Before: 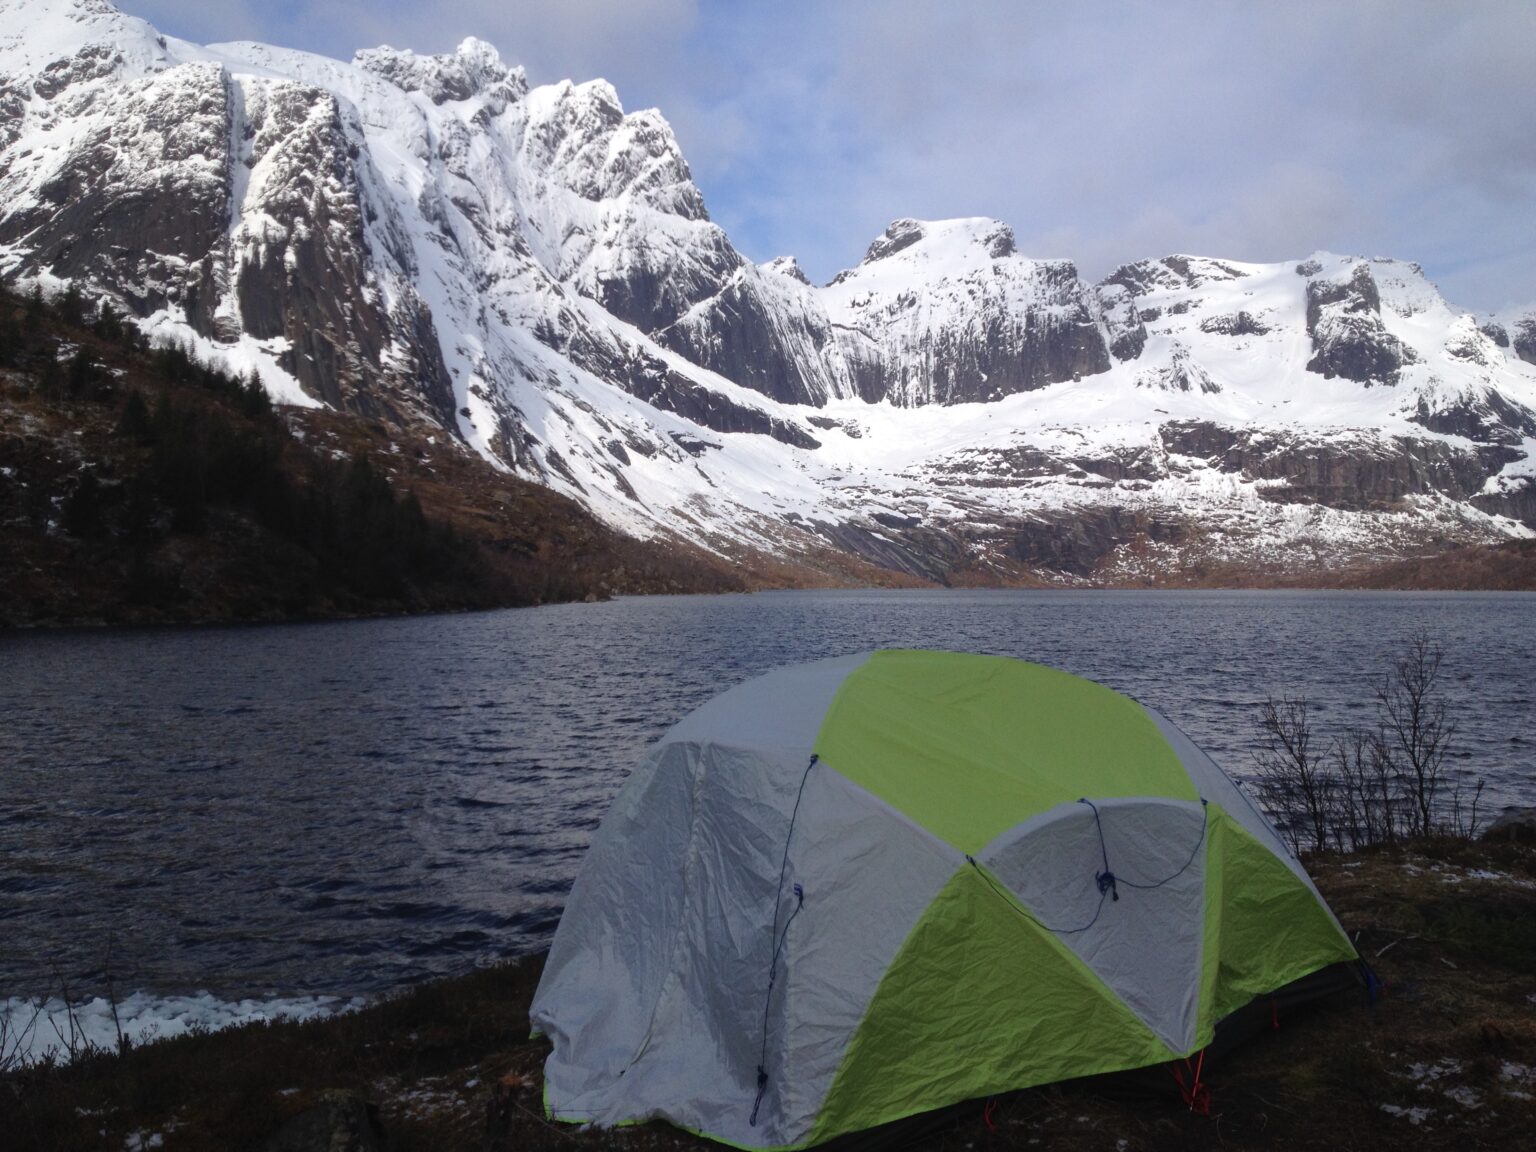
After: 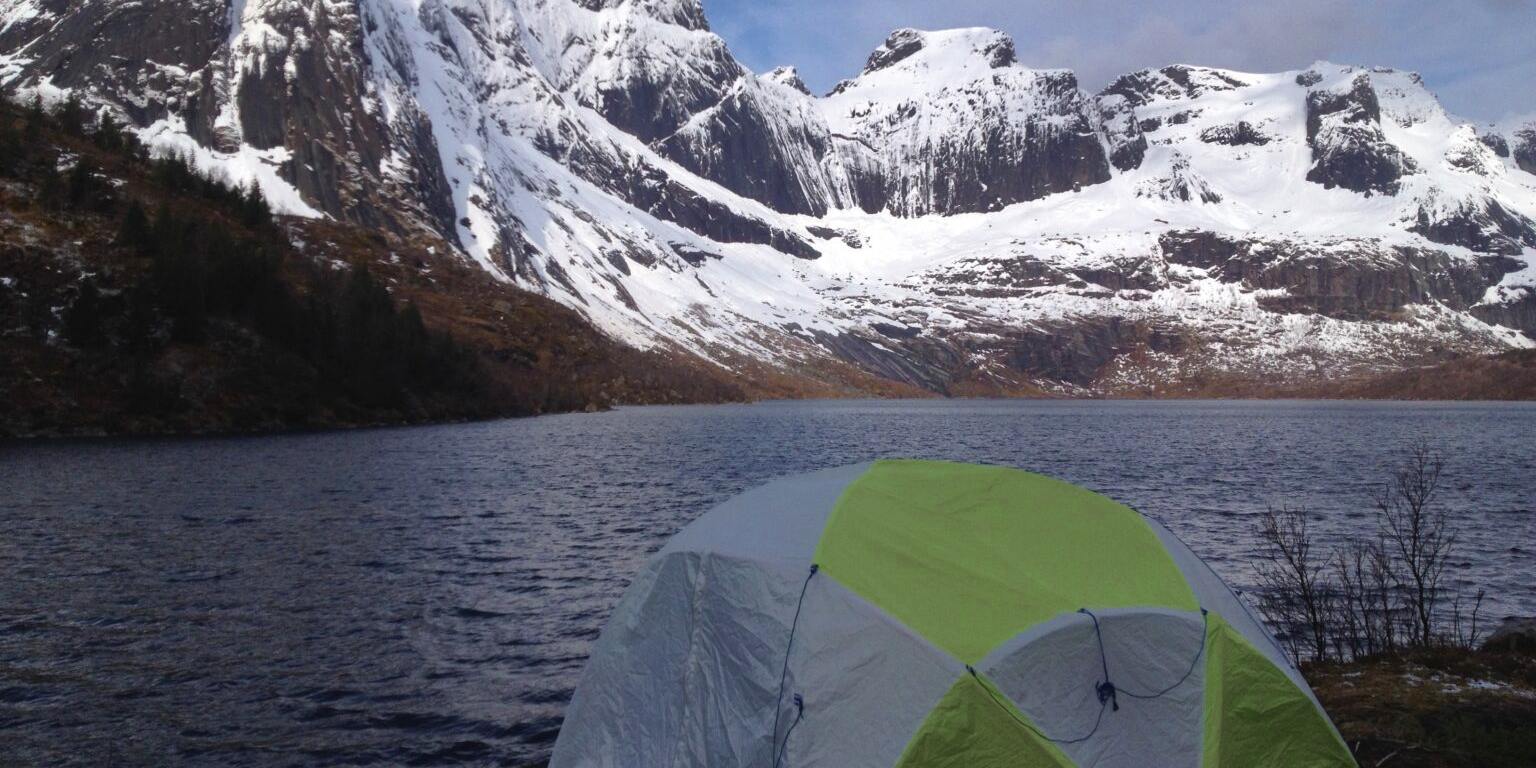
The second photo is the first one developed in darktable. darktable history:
crop: top 16.504%, bottom 16.763%
color zones: curves: ch0 [(0.11, 0.396) (0.195, 0.36) (0.25, 0.5) (0.303, 0.412) (0.357, 0.544) (0.75, 0.5) (0.967, 0.328)]; ch1 [(0, 0.468) (0.112, 0.512) (0.202, 0.6) (0.25, 0.5) (0.307, 0.352) (0.357, 0.544) (0.75, 0.5) (0.963, 0.524)]
contrast brightness saturation: saturation -0.084
shadows and highlights: radius 109.4, shadows 23.65, highlights -58.01, highlights color adjustment 32.95%, low approximation 0.01, soften with gaussian
velvia: on, module defaults
